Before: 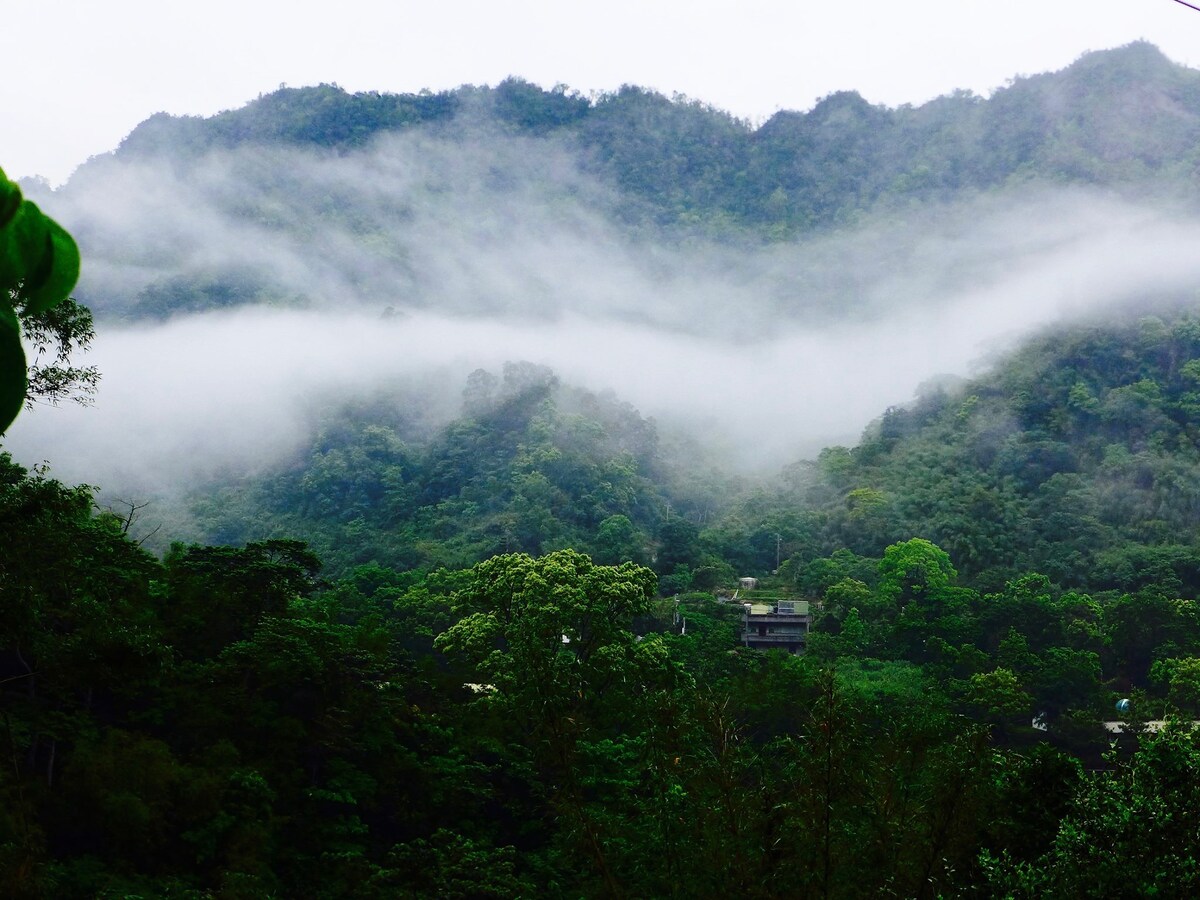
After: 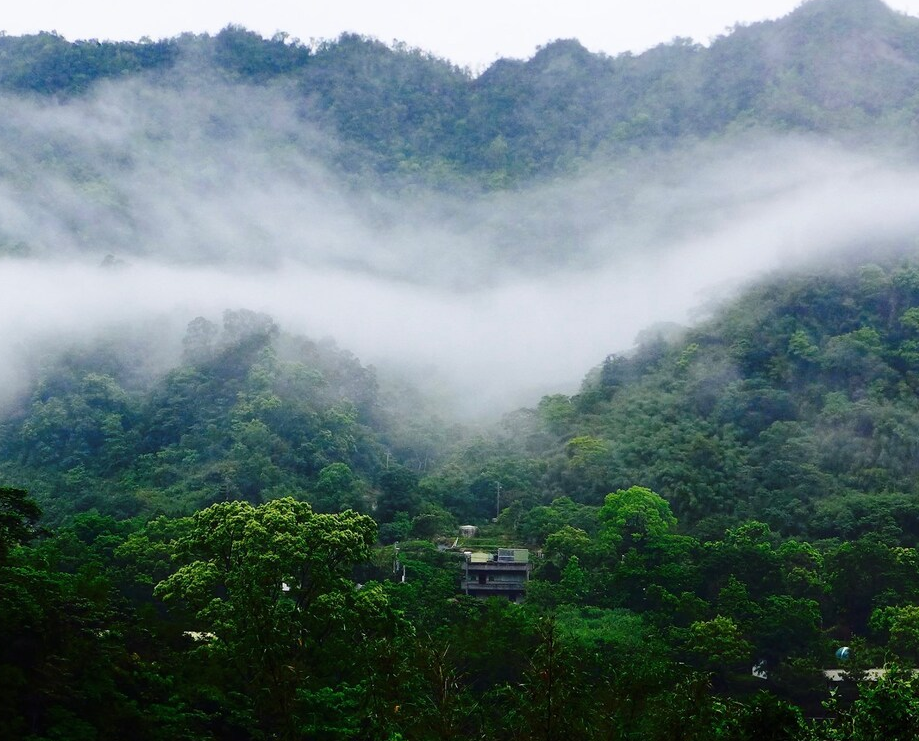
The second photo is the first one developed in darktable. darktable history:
crop: left 23.367%, top 5.854%, bottom 11.713%
